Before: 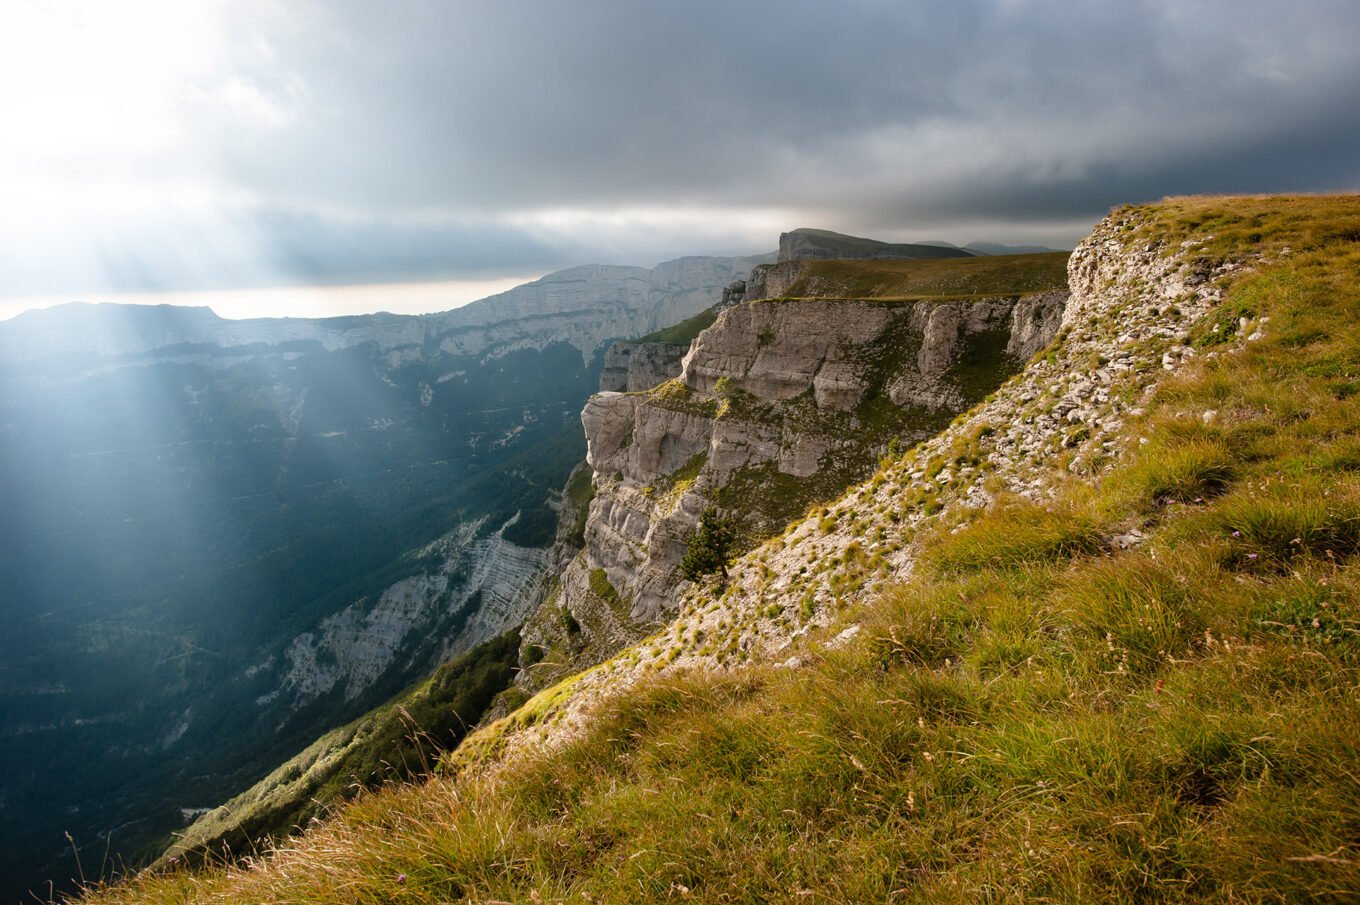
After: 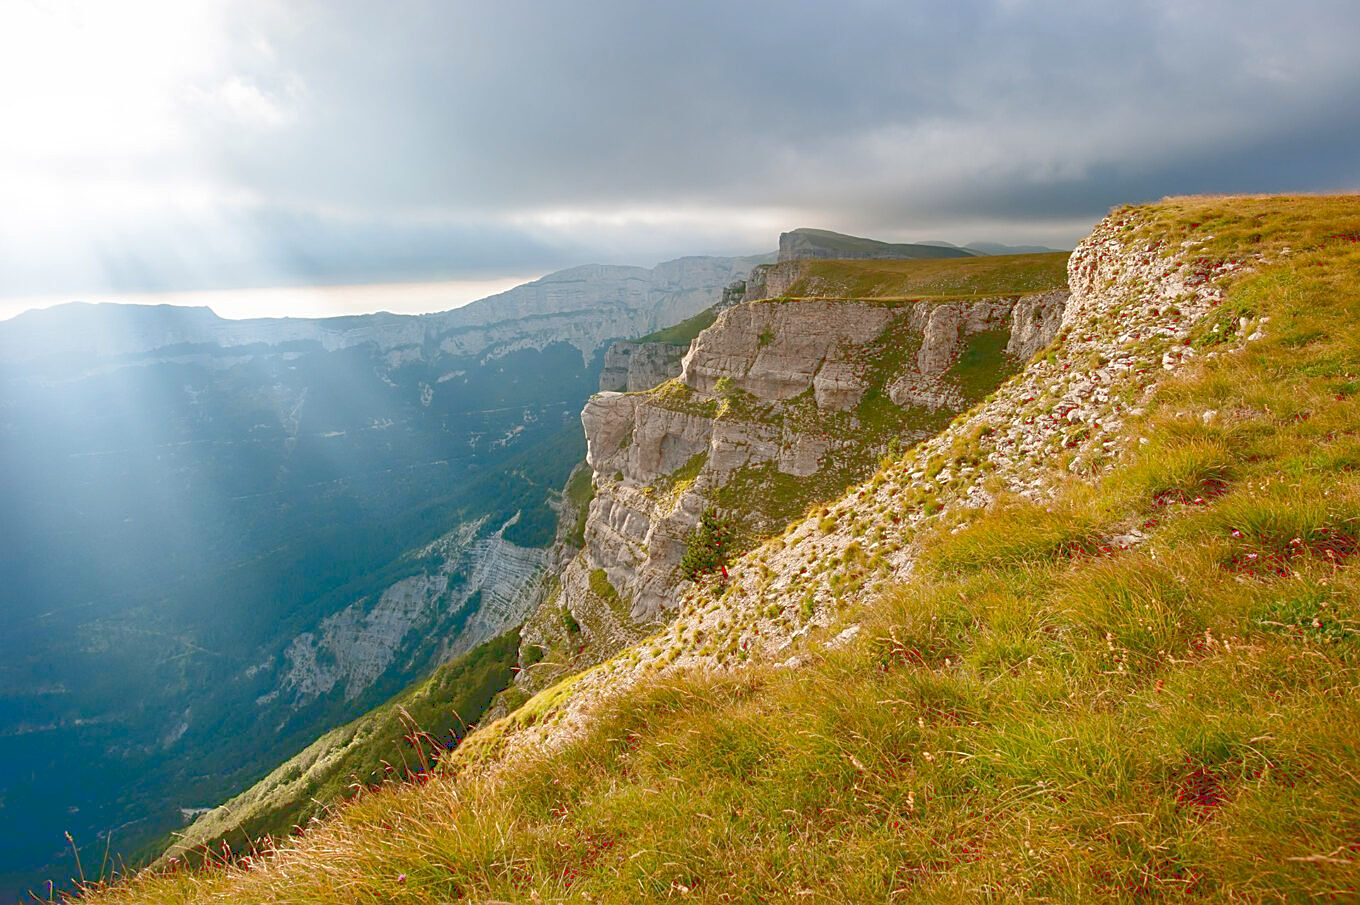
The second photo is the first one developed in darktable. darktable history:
sharpen: on, module defaults
tone curve: curves: ch0 [(0, 0) (0.003, 0.238) (0.011, 0.238) (0.025, 0.242) (0.044, 0.256) (0.069, 0.277) (0.1, 0.294) (0.136, 0.315) (0.177, 0.345) (0.224, 0.379) (0.277, 0.419) (0.335, 0.463) (0.399, 0.511) (0.468, 0.566) (0.543, 0.627) (0.623, 0.687) (0.709, 0.75) (0.801, 0.824) (0.898, 0.89) (1, 1)], color space Lab, linked channels, preserve colors none
